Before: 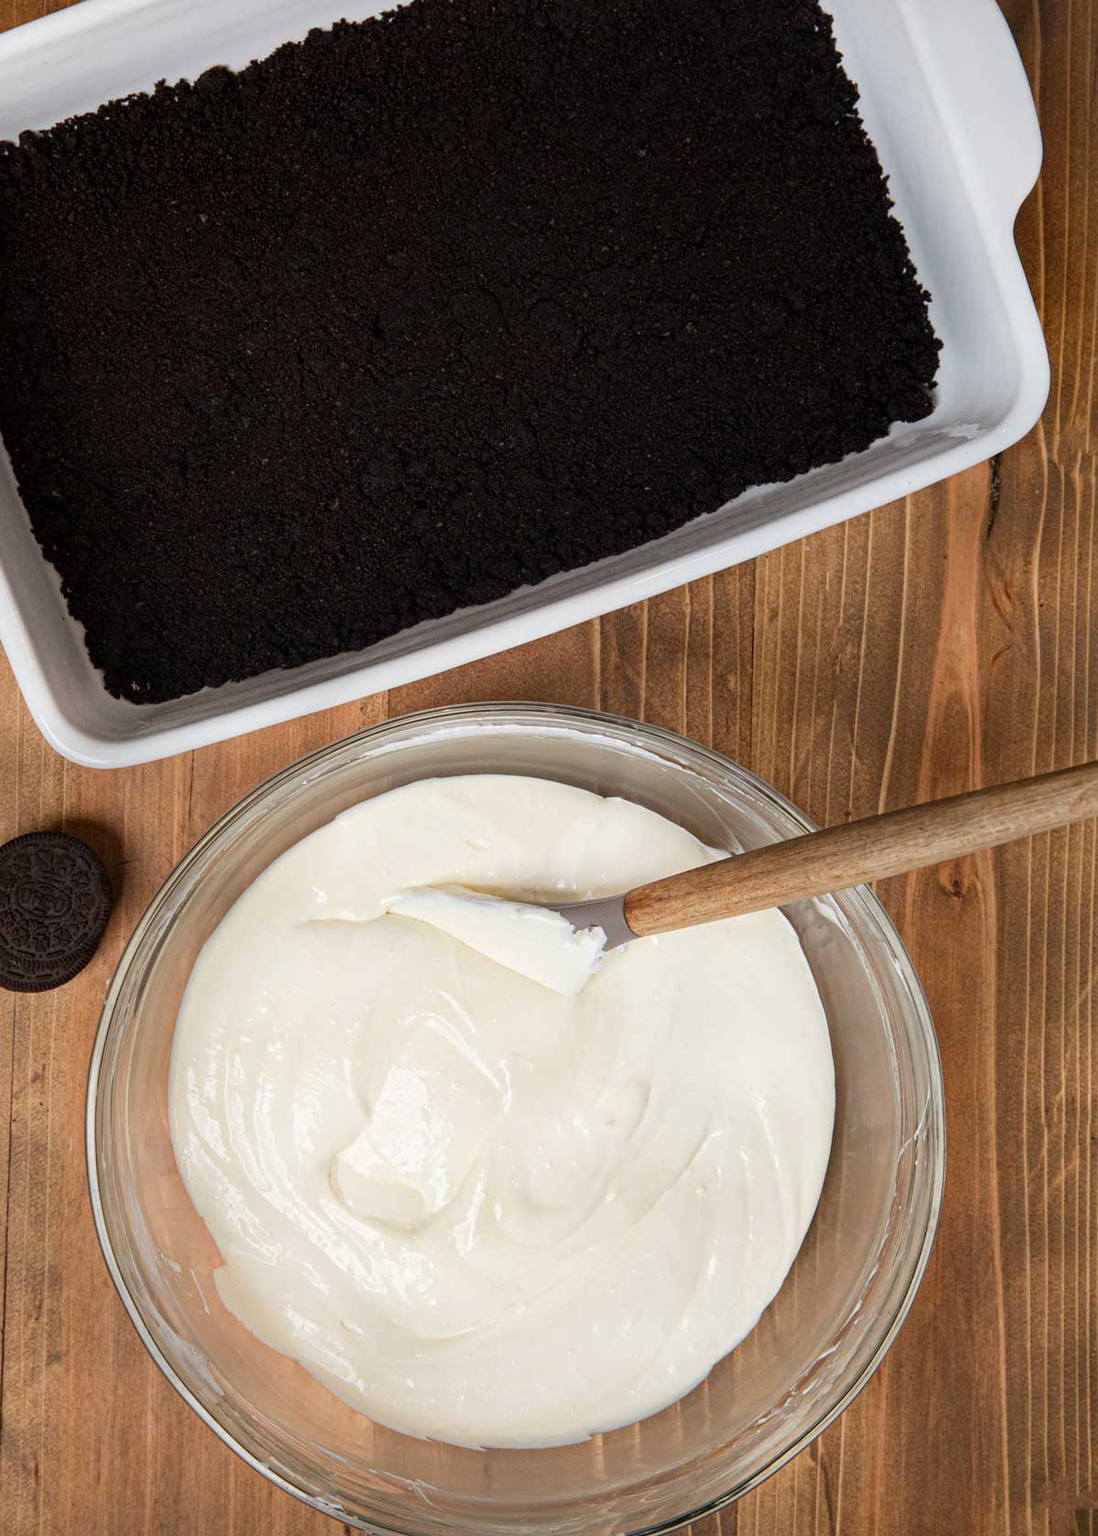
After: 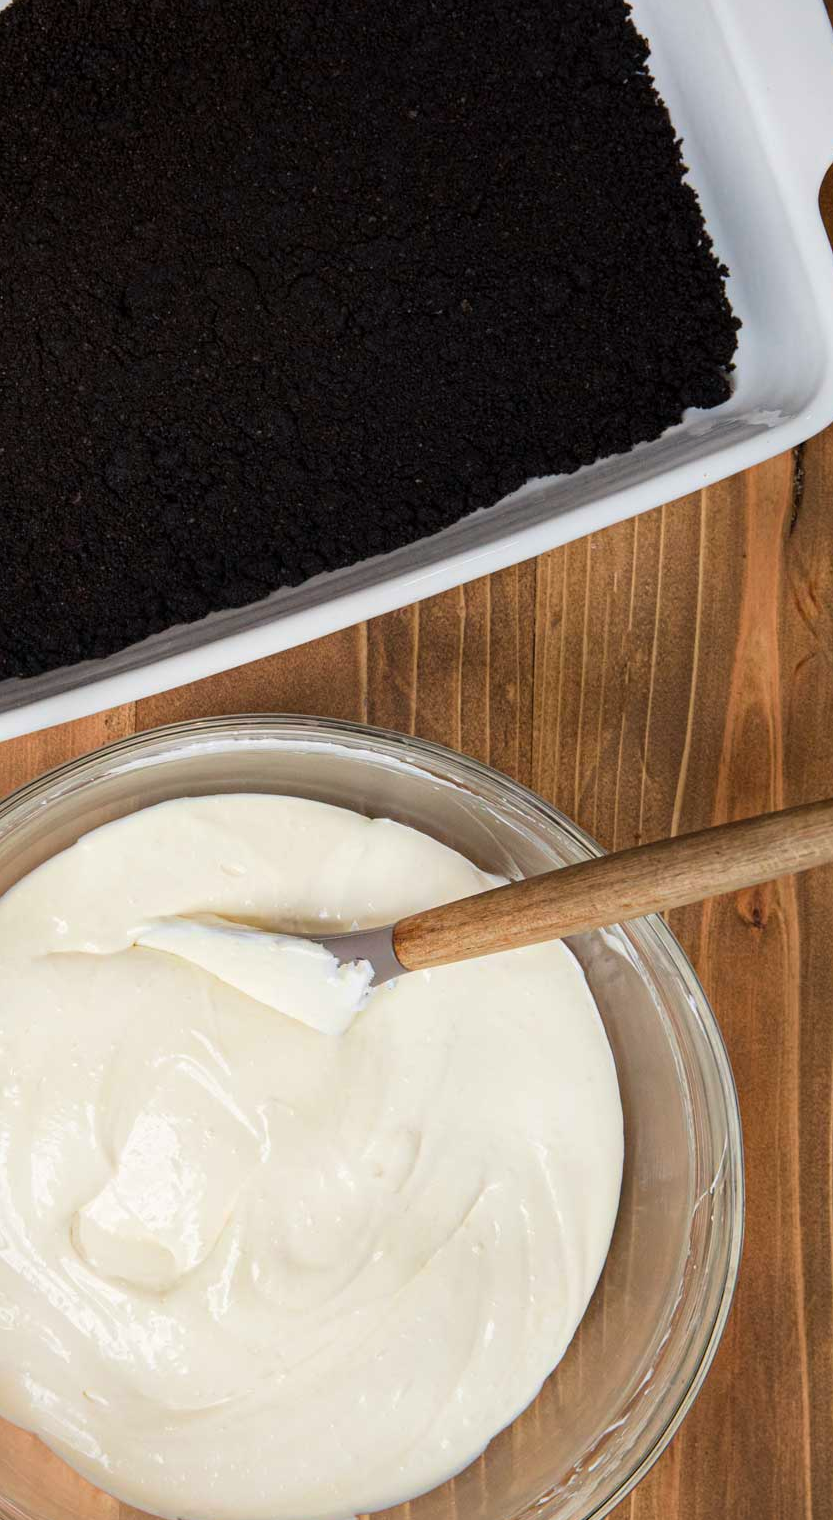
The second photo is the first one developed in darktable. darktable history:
crop and rotate: left 24.132%, top 3.172%, right 6.42%, bottom 6.266%
color balance rgb: shadows lift › chroma 2.009%, shadows lift › hue 247.59°, perceptual saturation grading › global saturation 0.253%, global vibrance 20%
velvia: strength 6.66%
